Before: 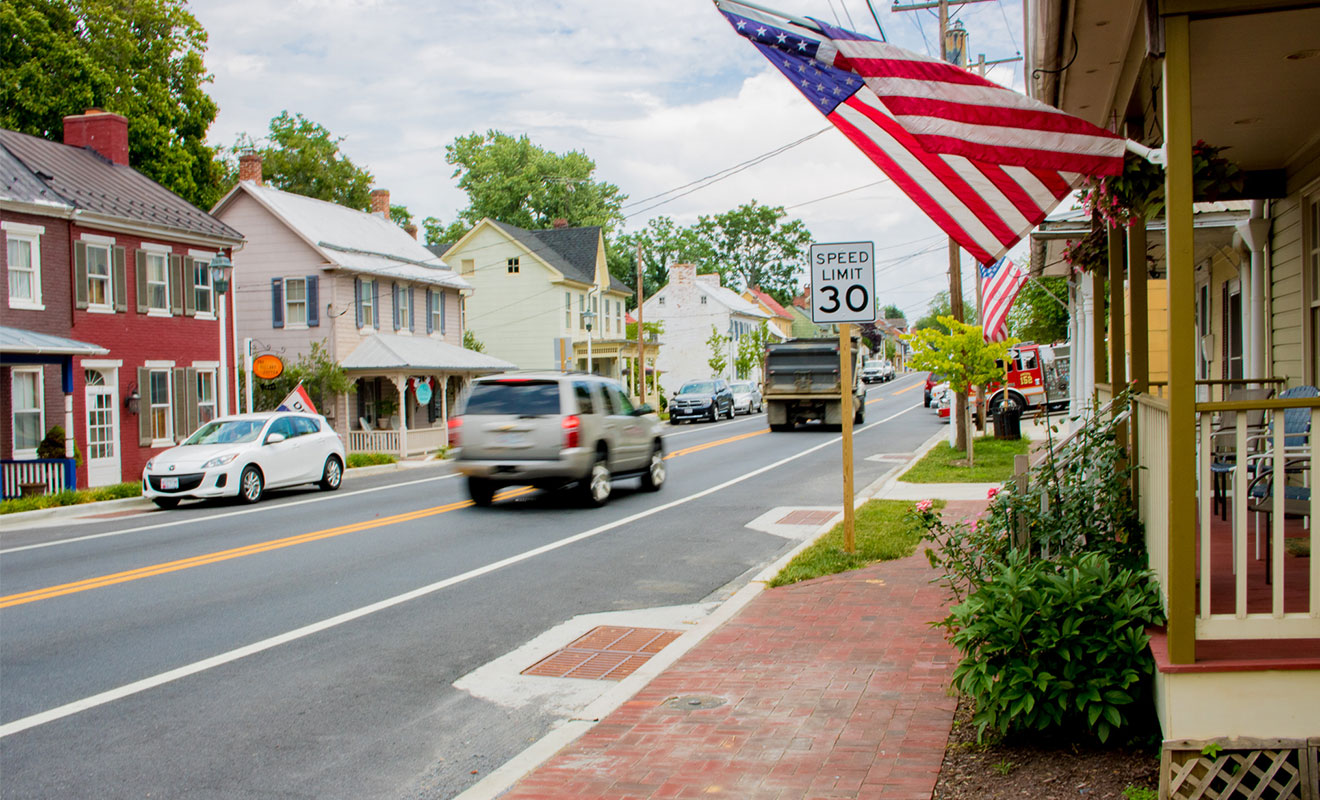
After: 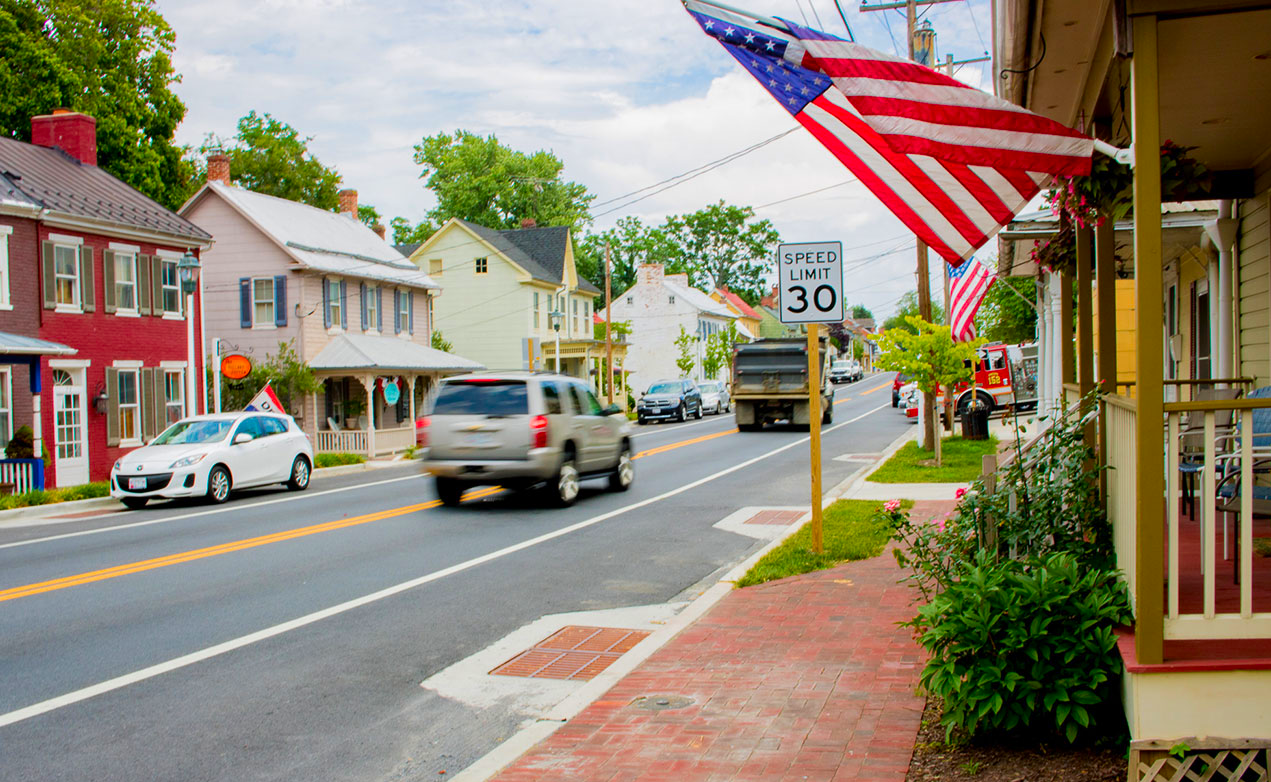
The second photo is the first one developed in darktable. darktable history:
crop and rotate: left 2.536%, right 1.107%, bottom 2.246%
color correction: saturation 1.34
